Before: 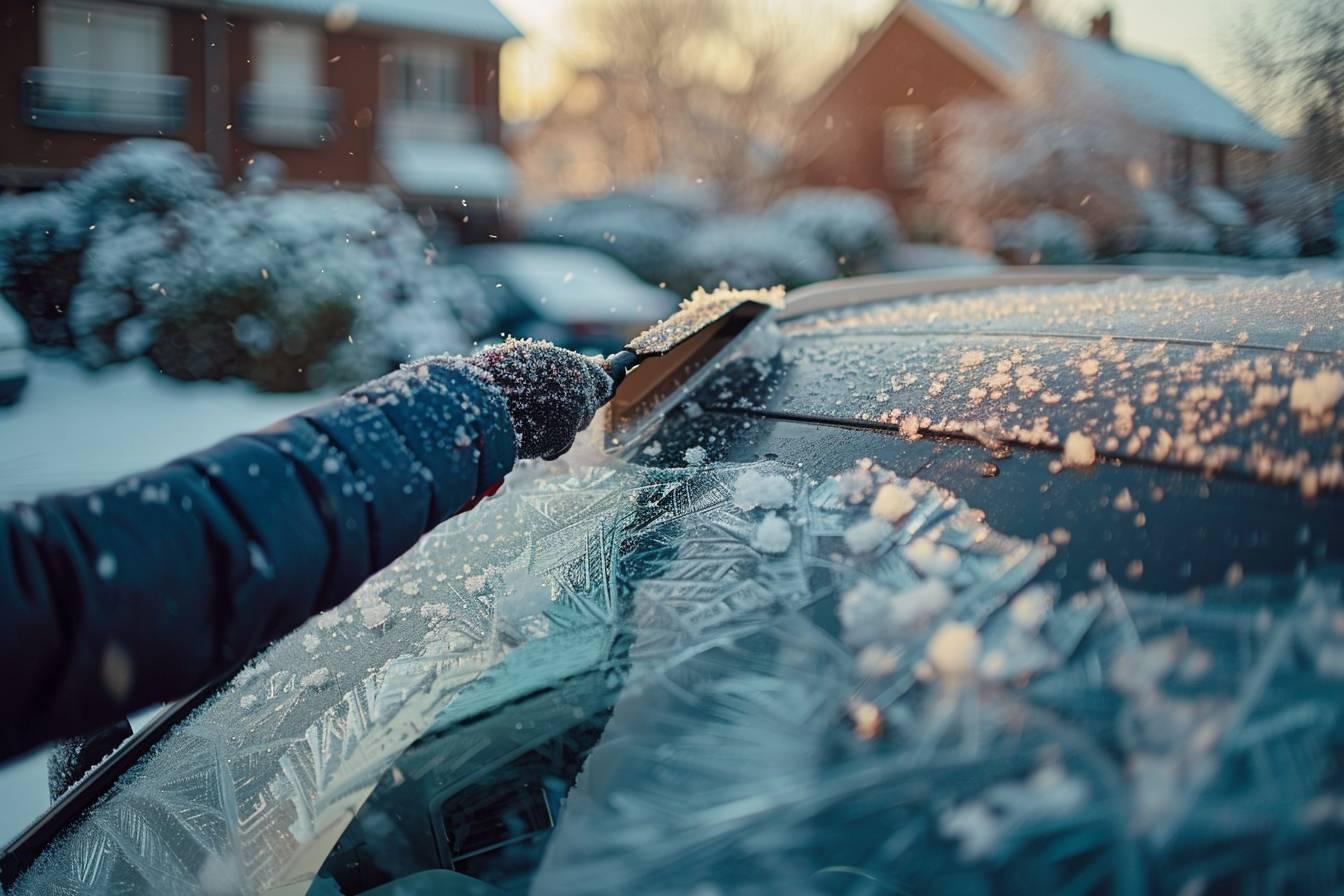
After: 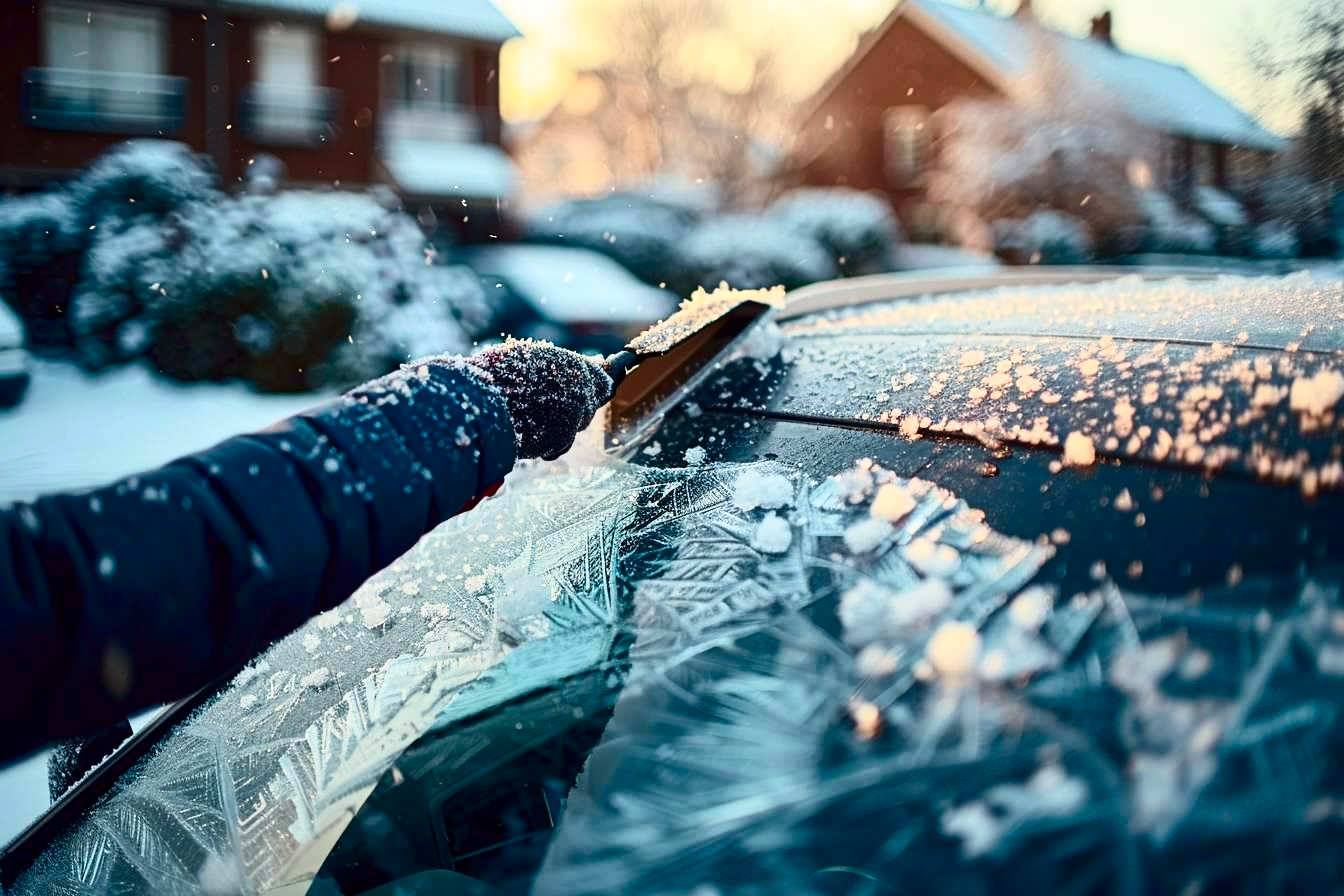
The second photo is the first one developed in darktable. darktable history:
exposure: black level correction 0.002, exposure 0.148 EV, compensate exposure bias true, compensate highlight preservation false
contrast brightness saturation: contrast 0.406, brightness 0.044, saturation 0.252
